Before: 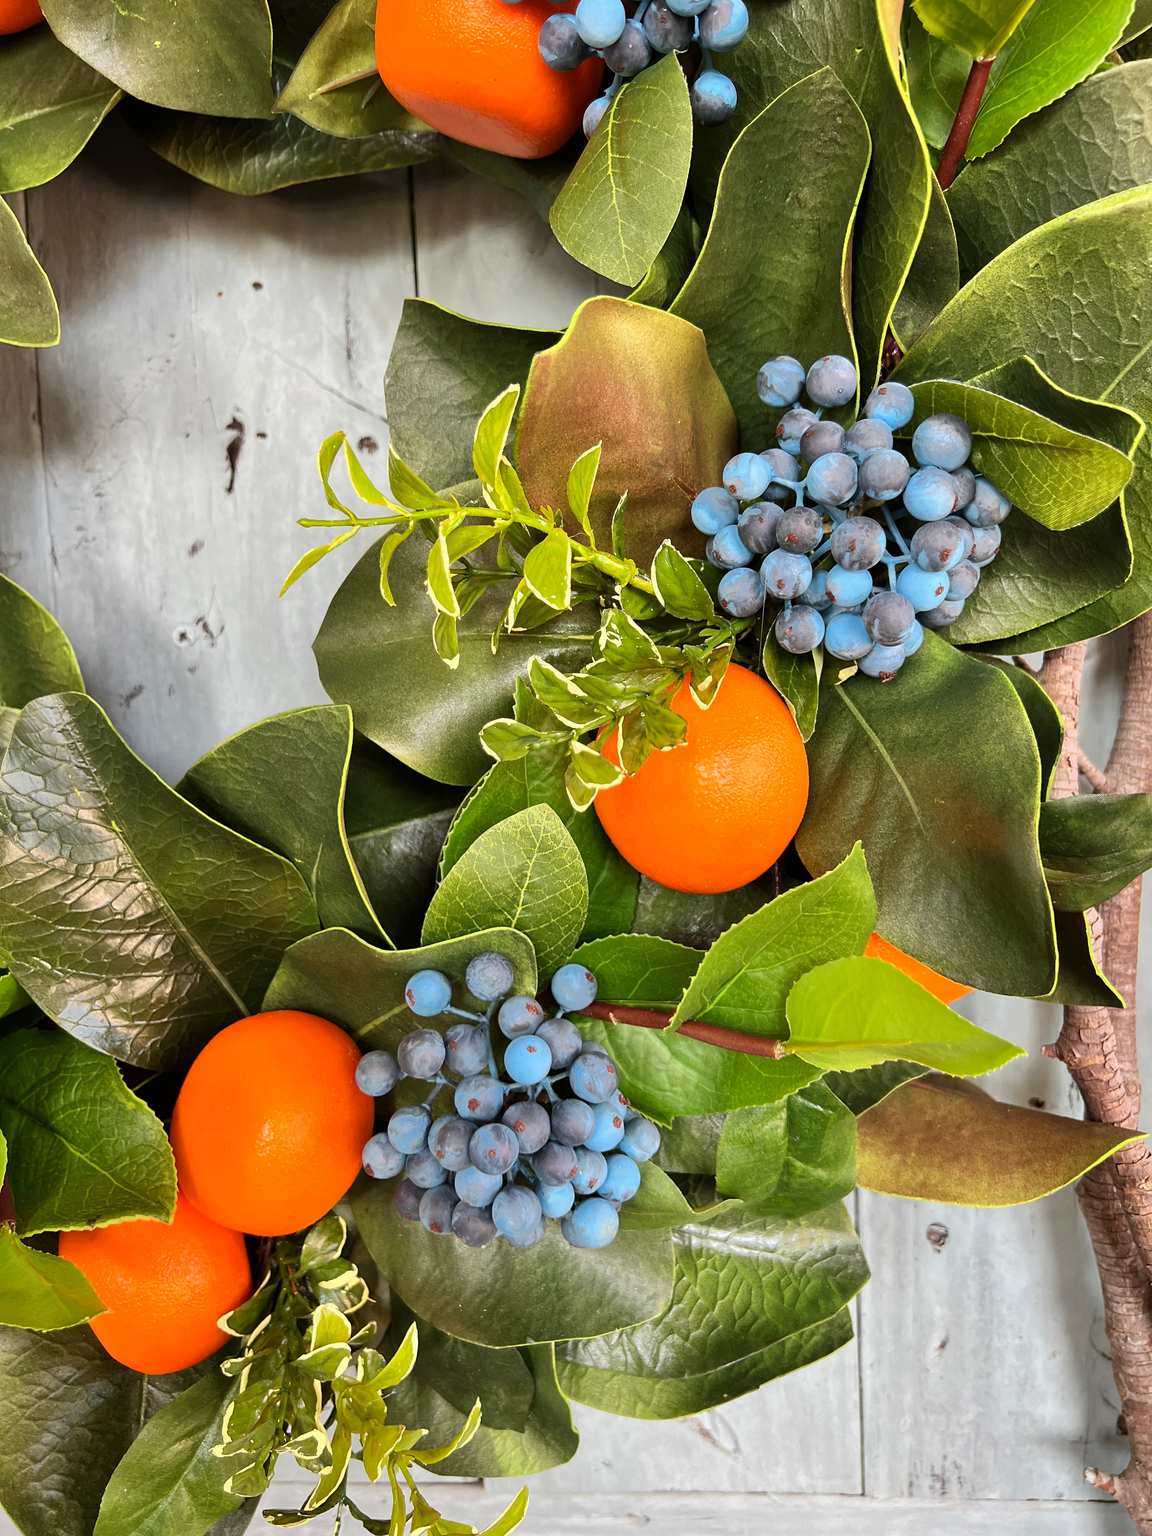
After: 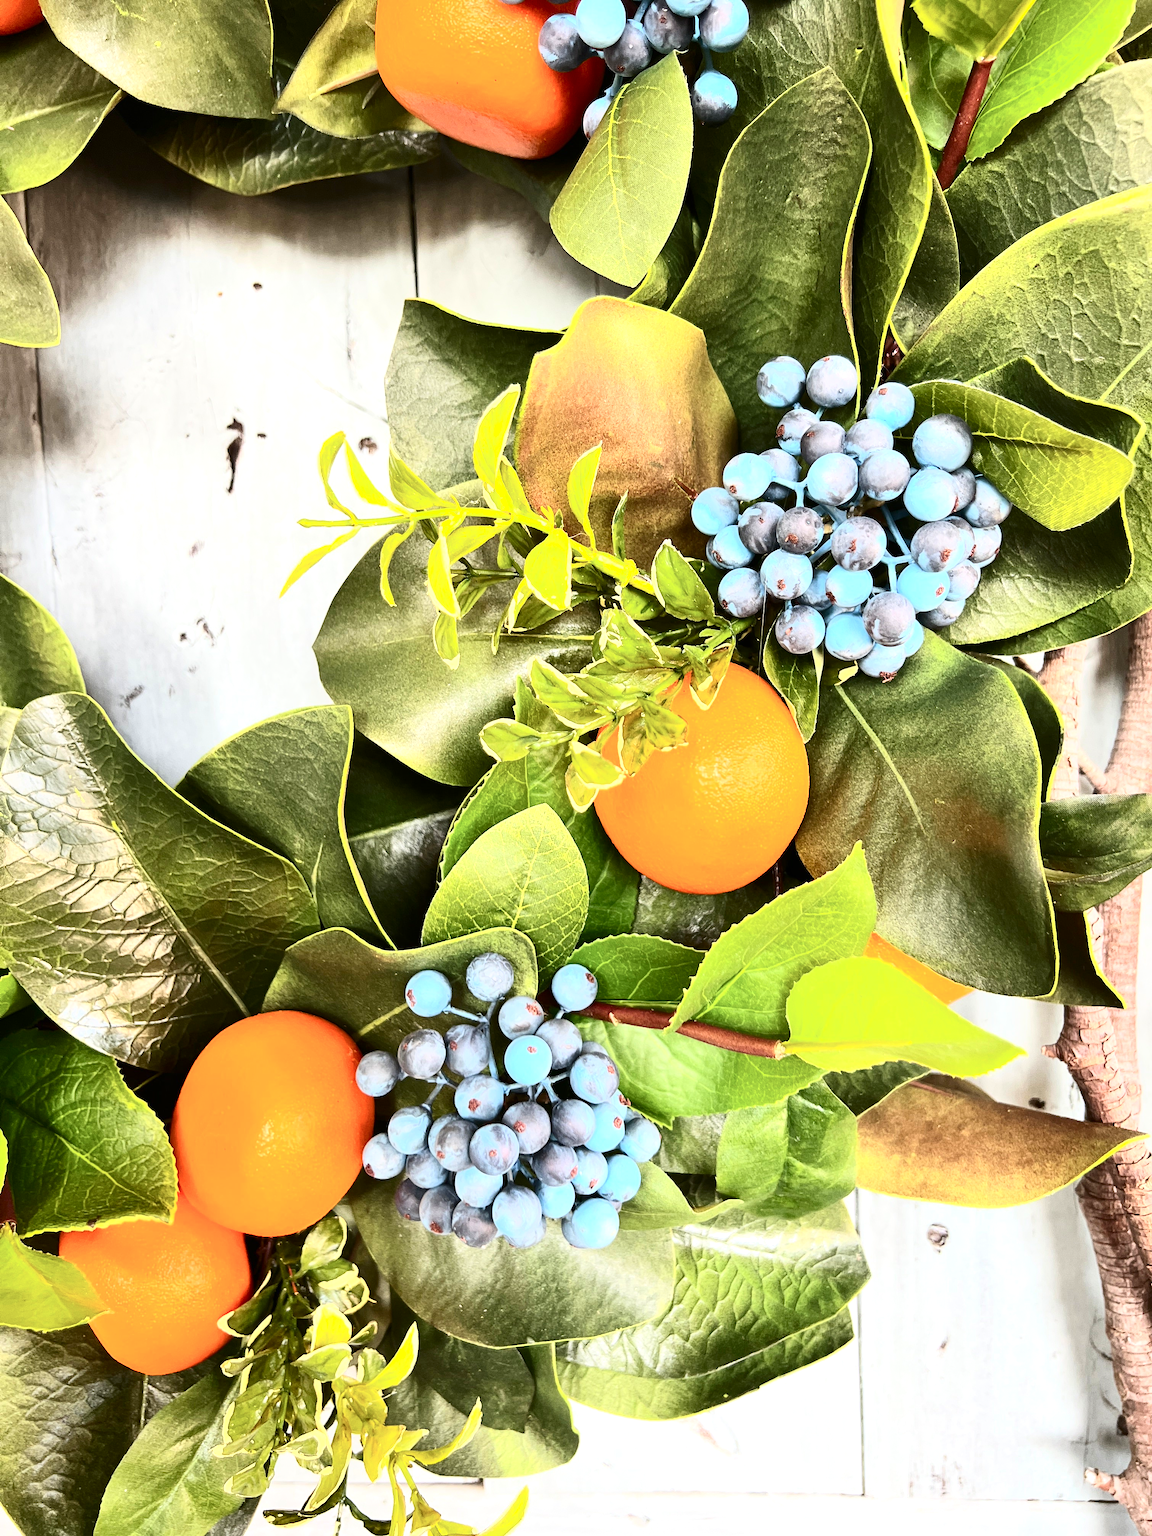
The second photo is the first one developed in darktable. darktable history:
exposure: black level correction 0, exposure 0.693 EV, compensate highlight preservation false
contrast brightness saturation: contrast 0.373, brightness 0.105
